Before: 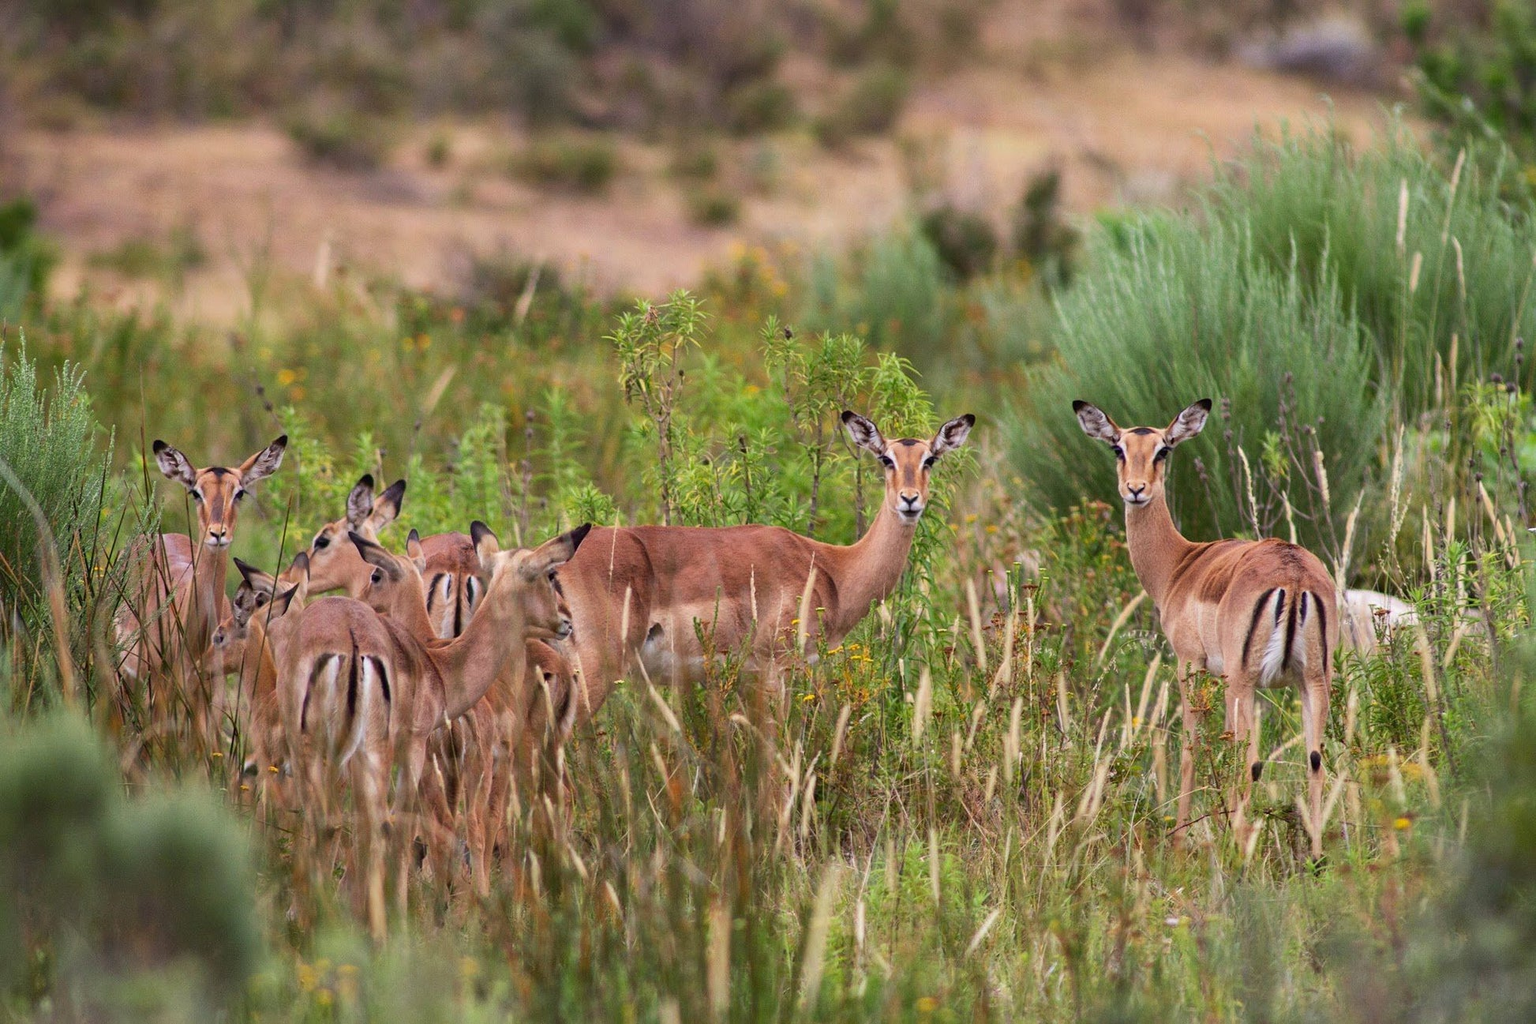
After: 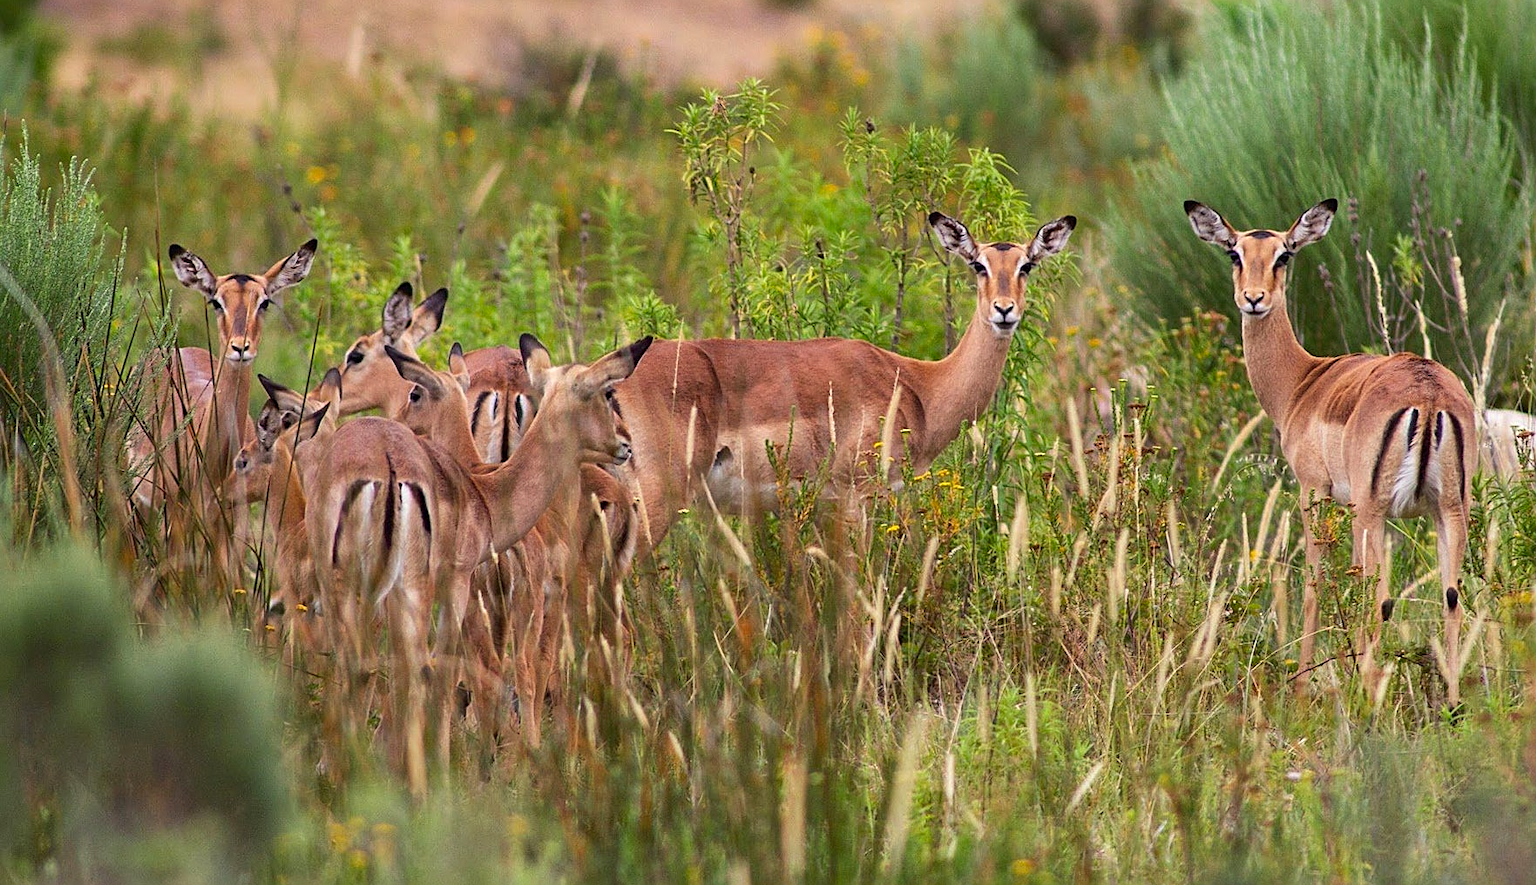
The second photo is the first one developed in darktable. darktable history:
color balance rgb: highlights gain › luminance 6.102%, highlights gain › chroma 1.29%, highlights gain › hue 92.73°, linear chroma grading › global chroma 8.902%, perceptual saturation grading › global saturation -0.005%
crop: top 21.36%, right 9.373%, bottom 0.27%
sharpen: on, module defaults
